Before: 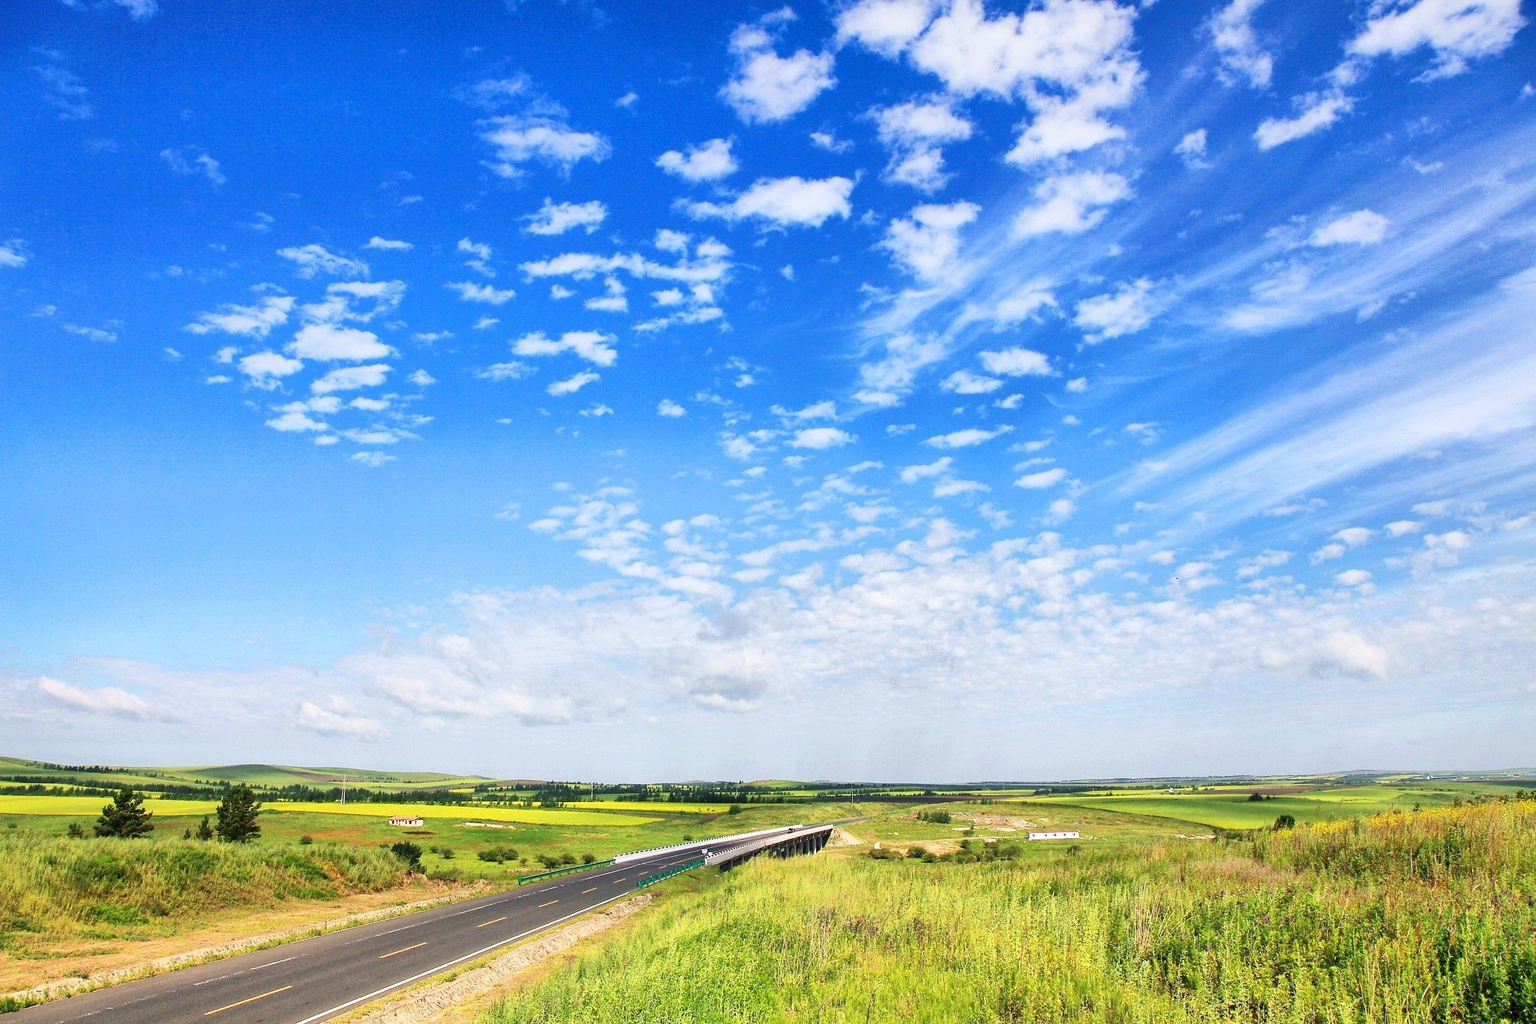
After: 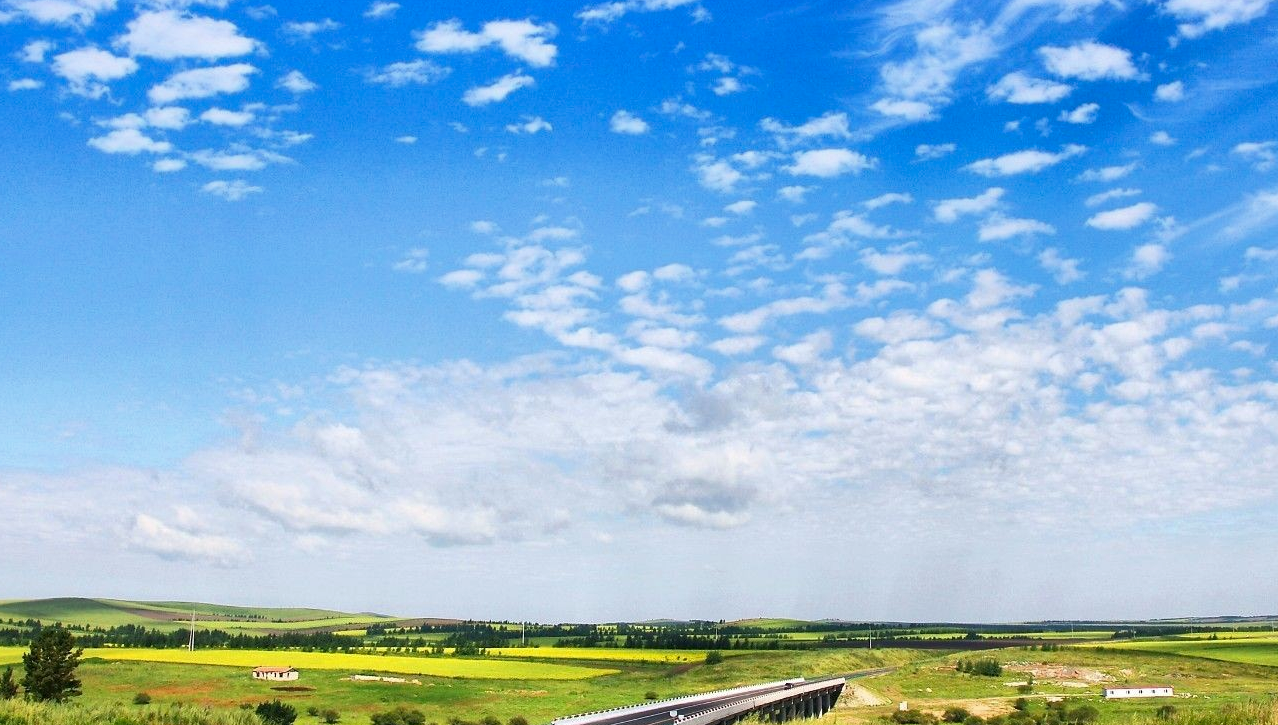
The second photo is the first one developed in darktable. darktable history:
shadows and highlights: radius 261.98, soften with gaussian
crop: left 12.989%, top 30.947%, right 24.56%, bottom 15.907%
exposure: compensate highlight preservation false
